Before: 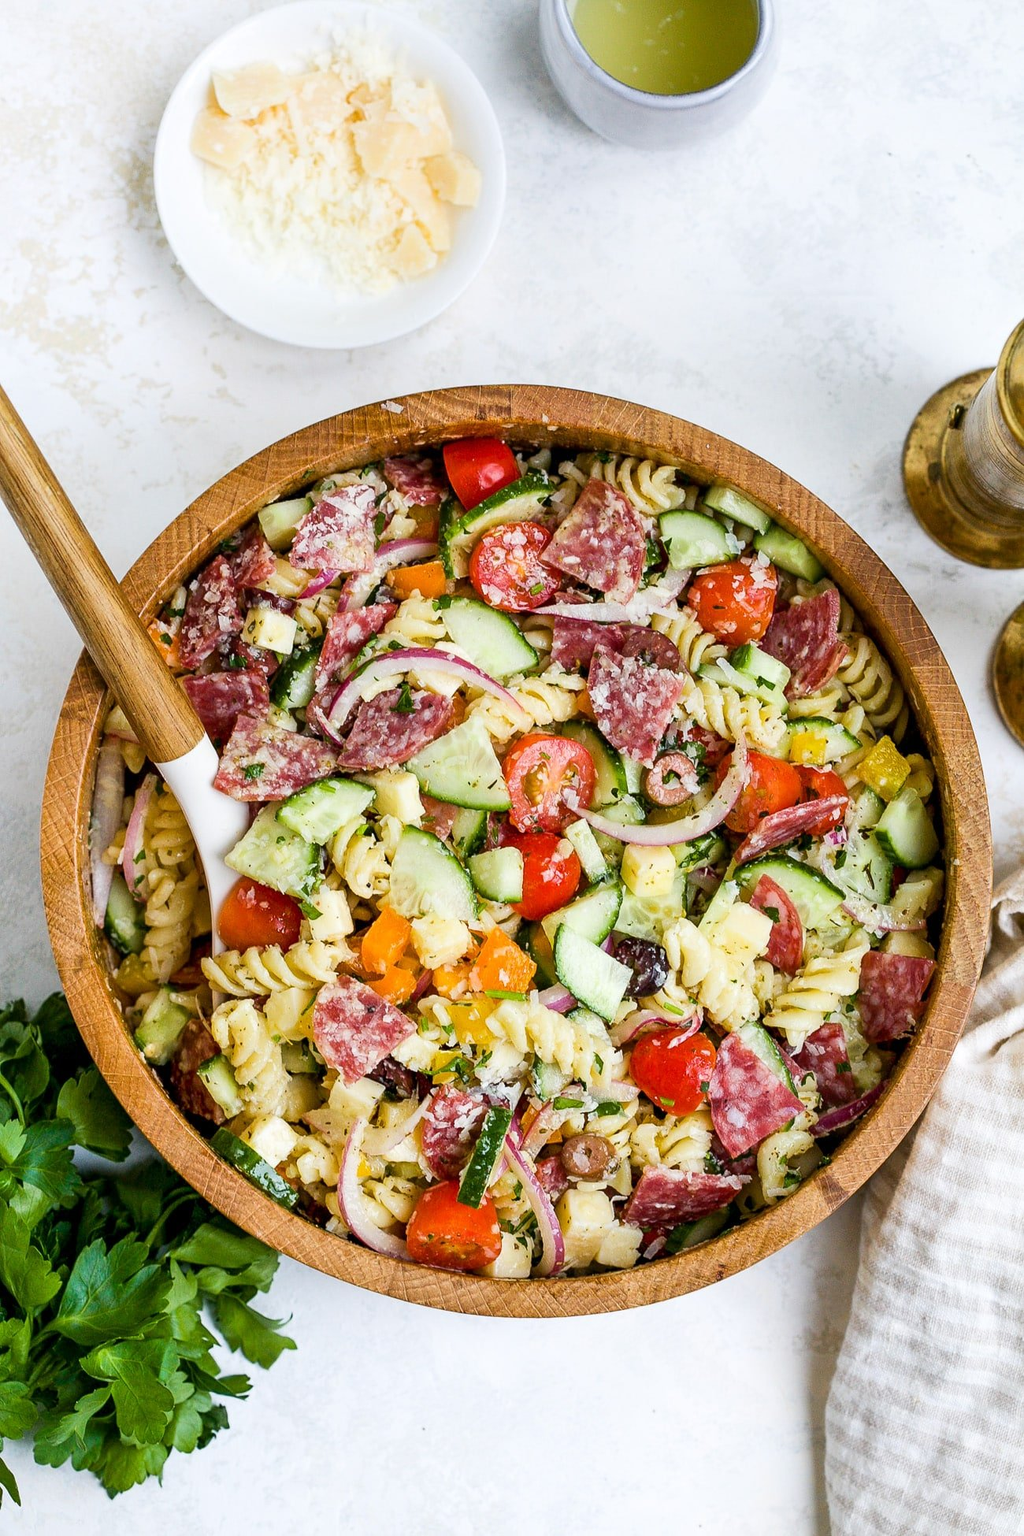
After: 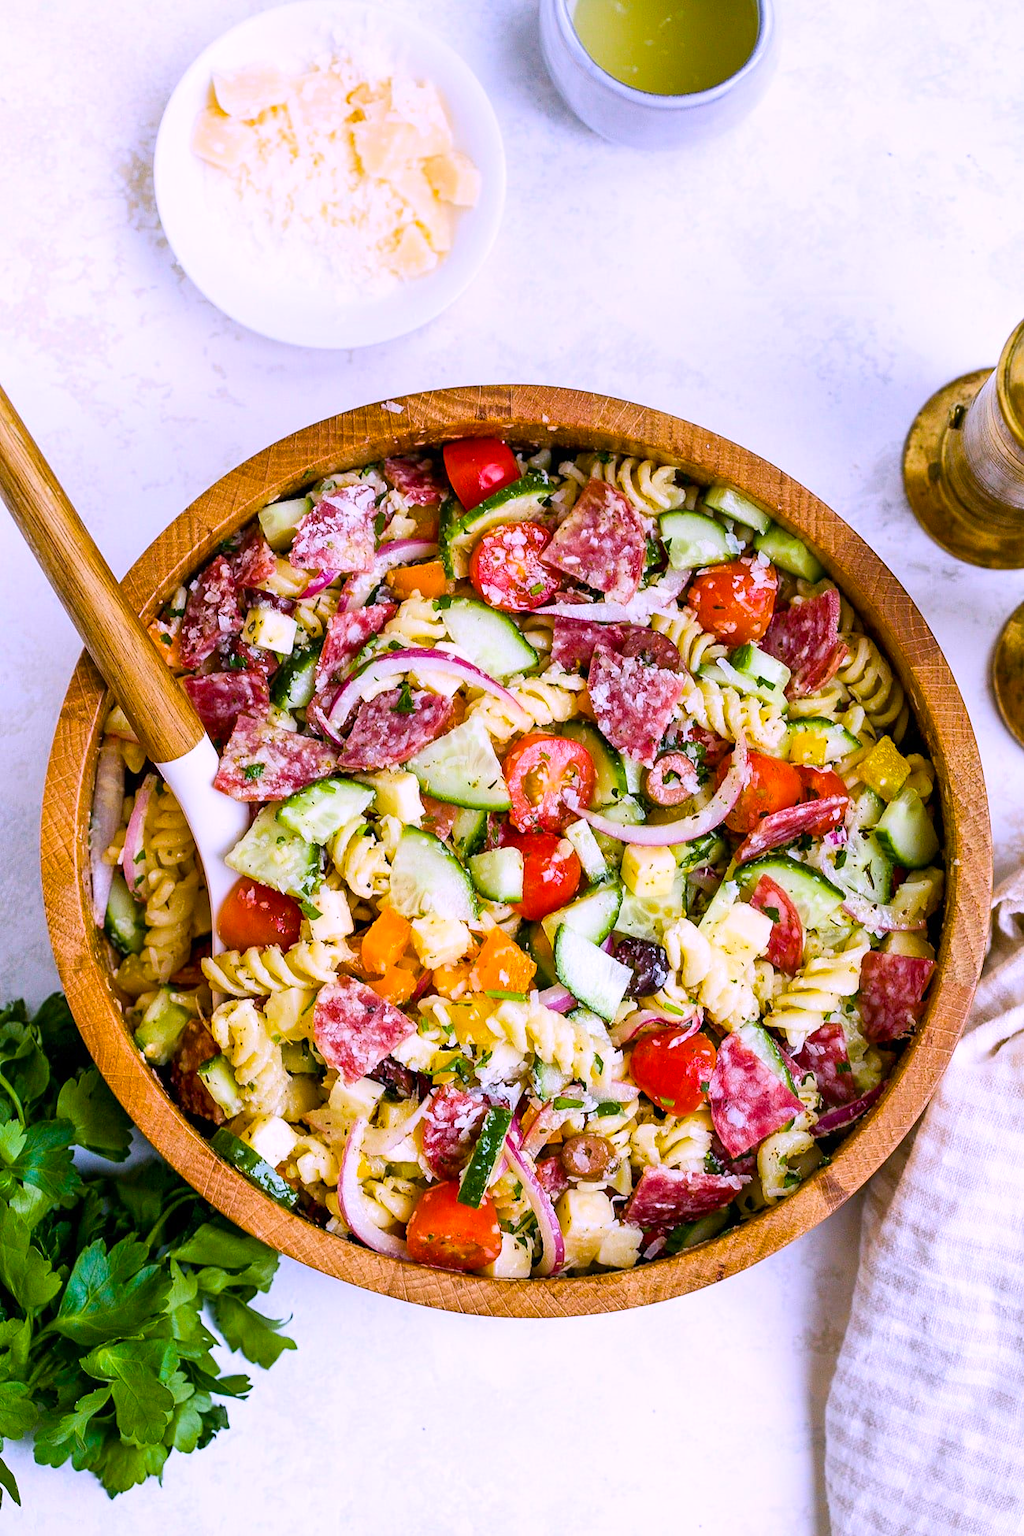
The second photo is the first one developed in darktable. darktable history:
white balance: red 1.042, blue 1.17
color balance rgb: perceptual saturation grading › global saturation 25%, global vibrance 20%
